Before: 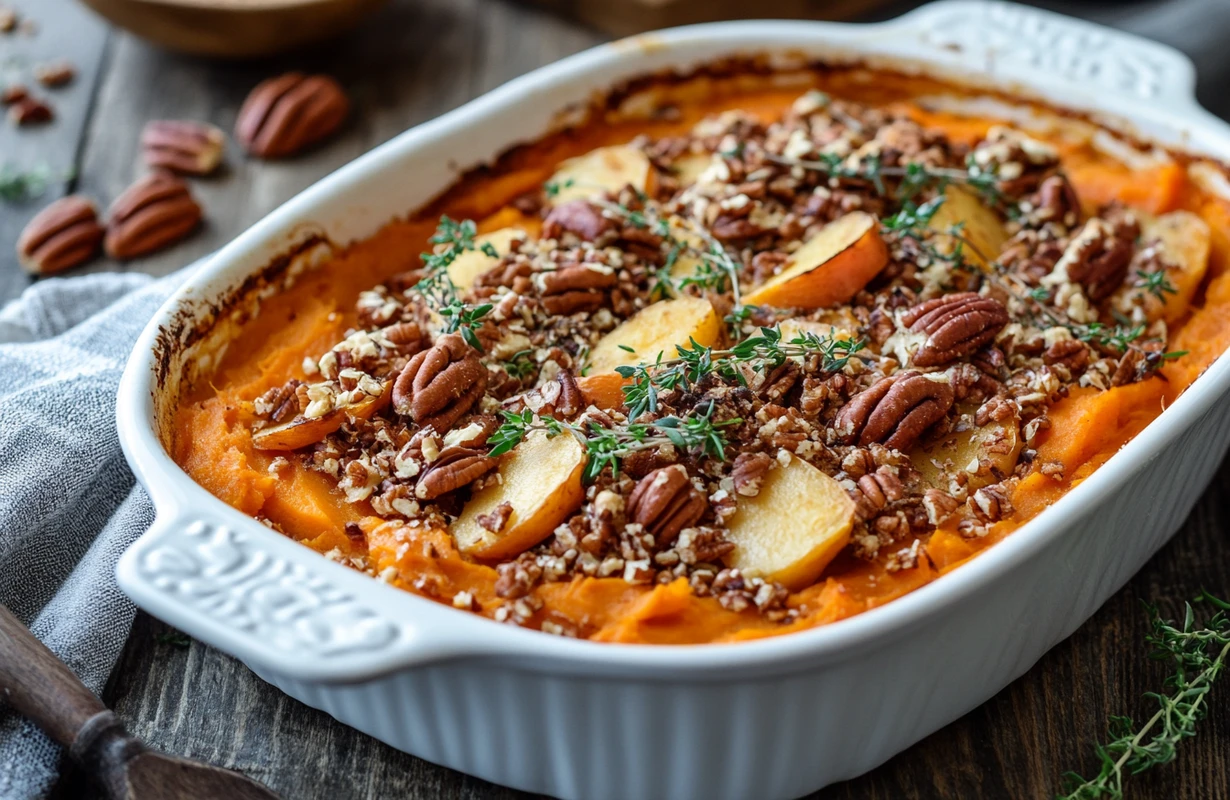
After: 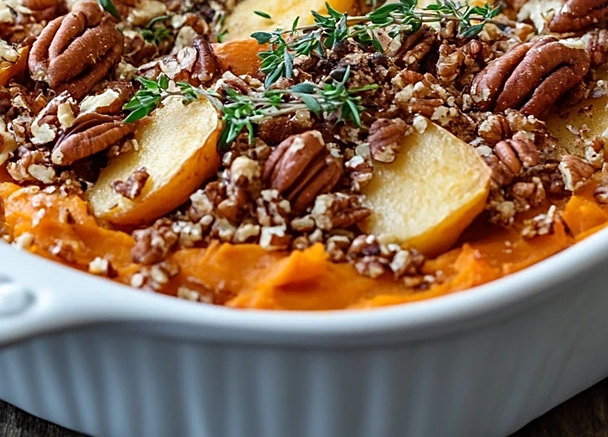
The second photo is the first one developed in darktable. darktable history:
sharpen: on, module defaults
crop: left 29.672%, top 41.786%, right 20.851%, bottom 3.487%
